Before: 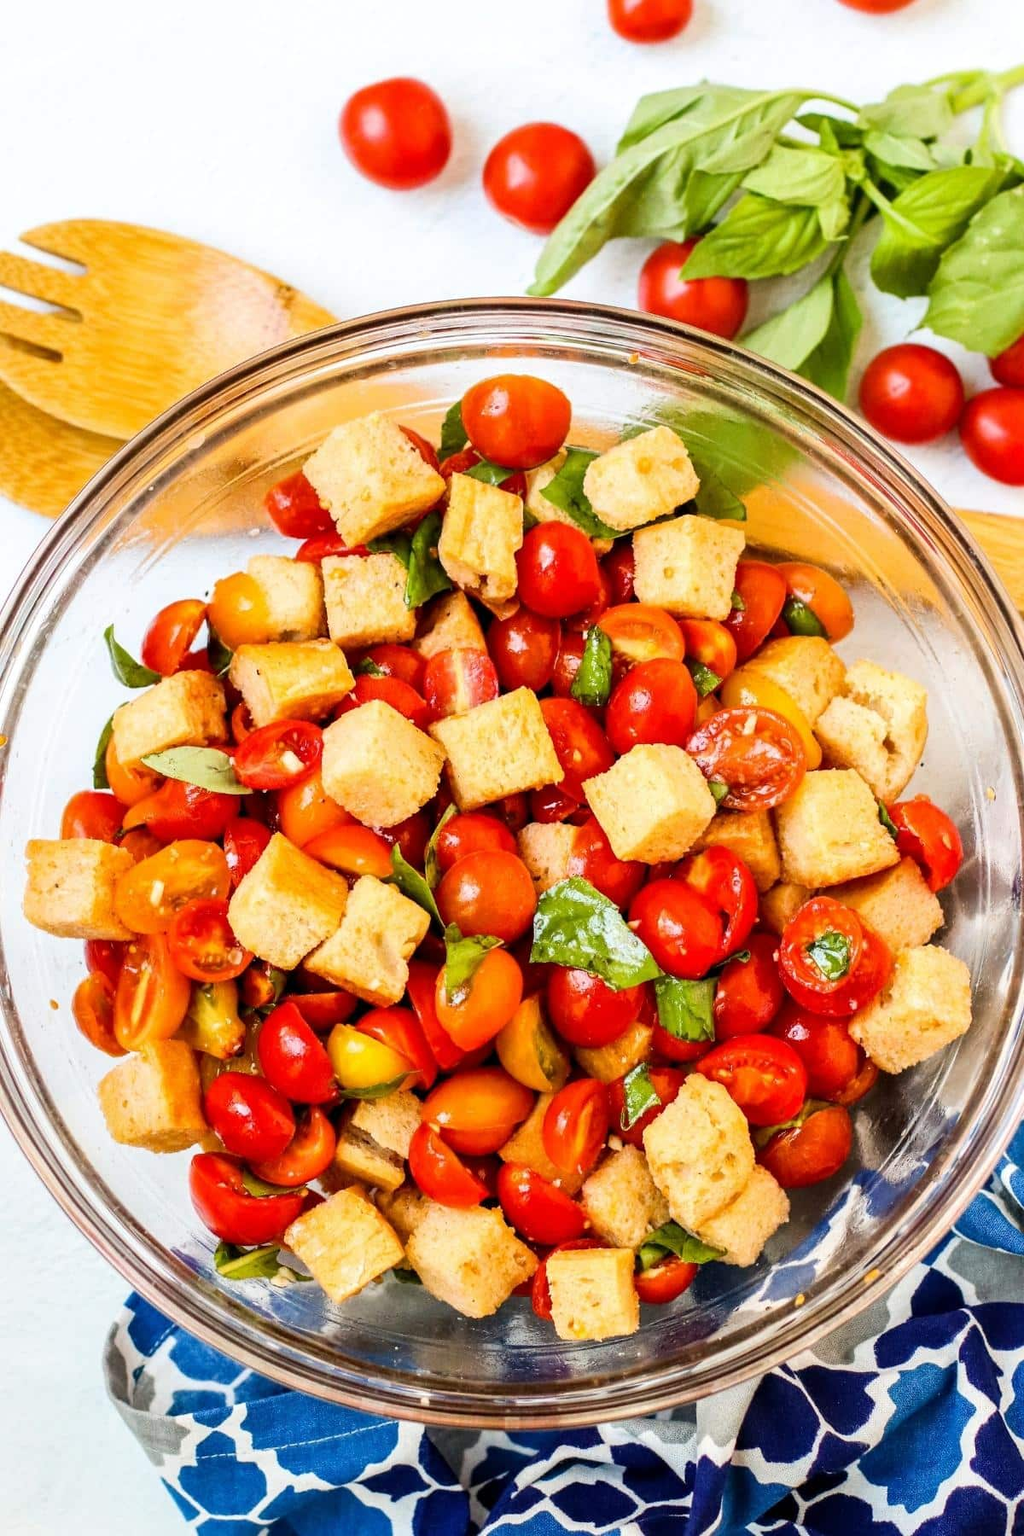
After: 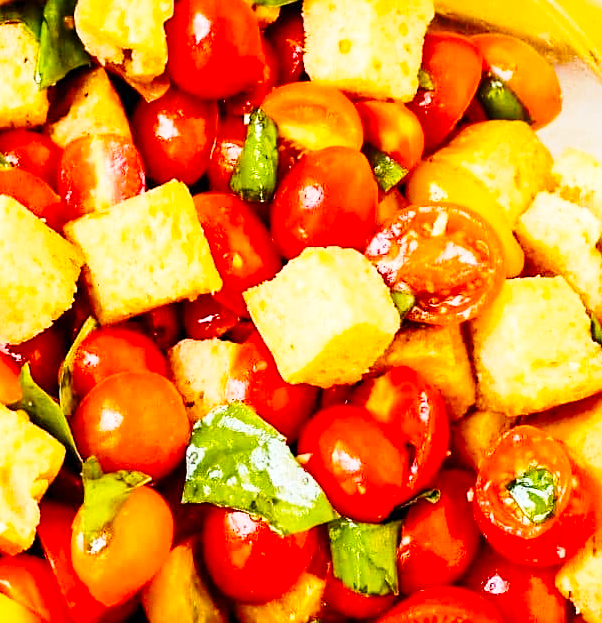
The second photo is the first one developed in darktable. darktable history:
sharpen: radius 1.864, amount 0.398, threshold 1.271
color balance rgb: perceptual saturation grading › global saturation 20%, global vibrance 20%
base curve: curves: ch0 [(0, 0) (0.028, 0.03) (0.121, 0.232) (0.46, 0.748) (0.859, 0.968) (1, 1)], preserve colors none
crop: left 36.607%, top 34.735%, right 13.146%, bottom 30.611%
